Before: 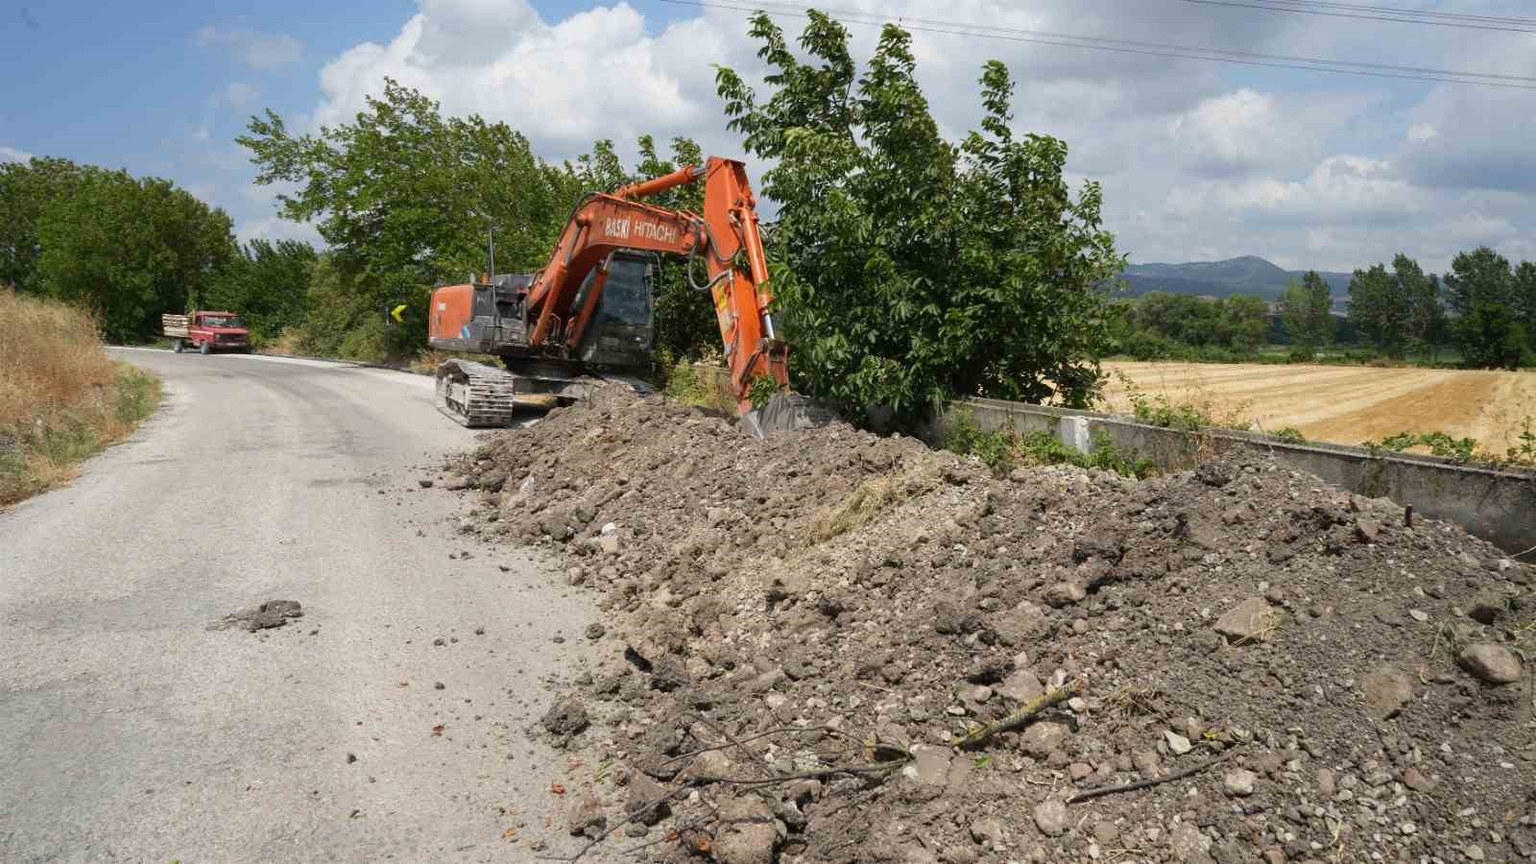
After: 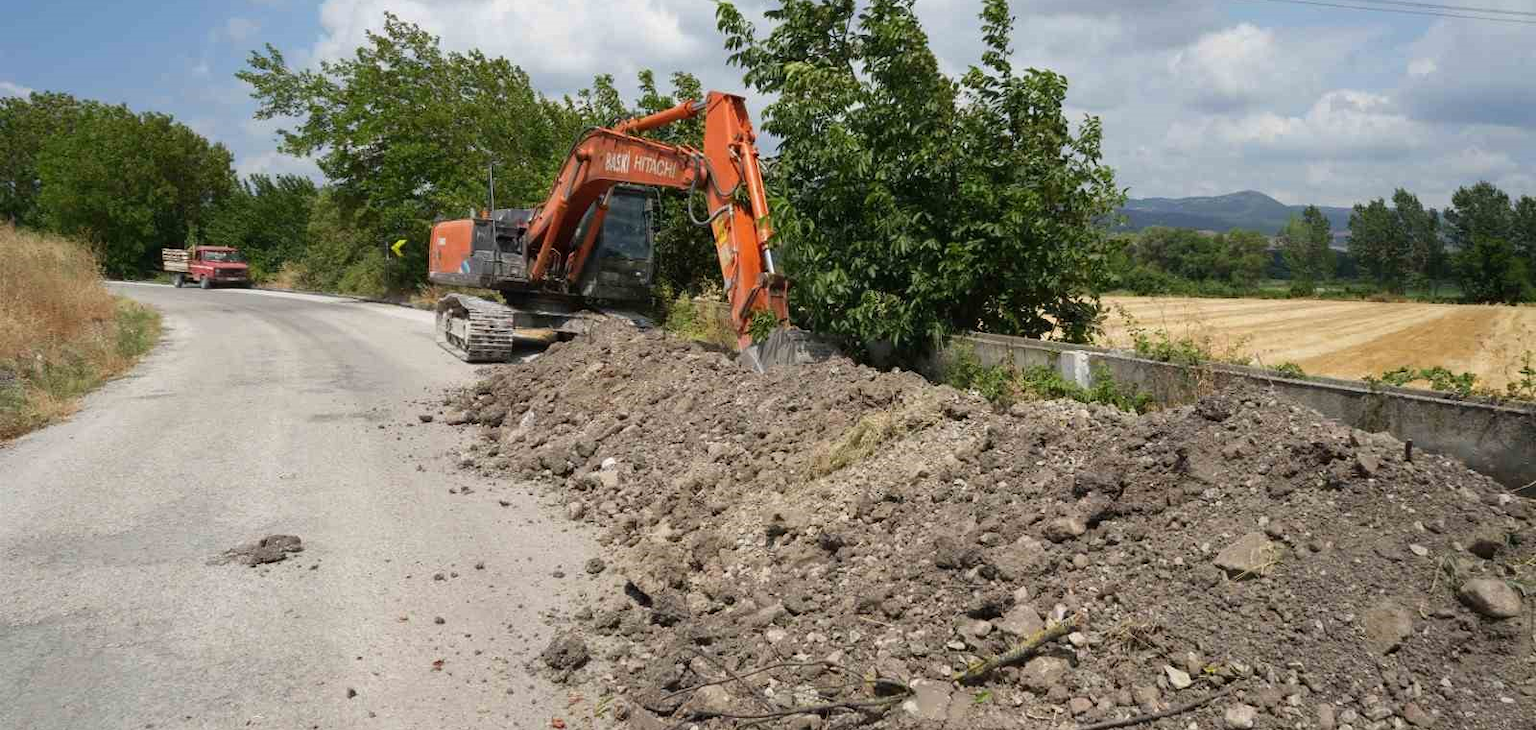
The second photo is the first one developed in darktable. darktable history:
crop: top 7.566%, bottom 7.788%
